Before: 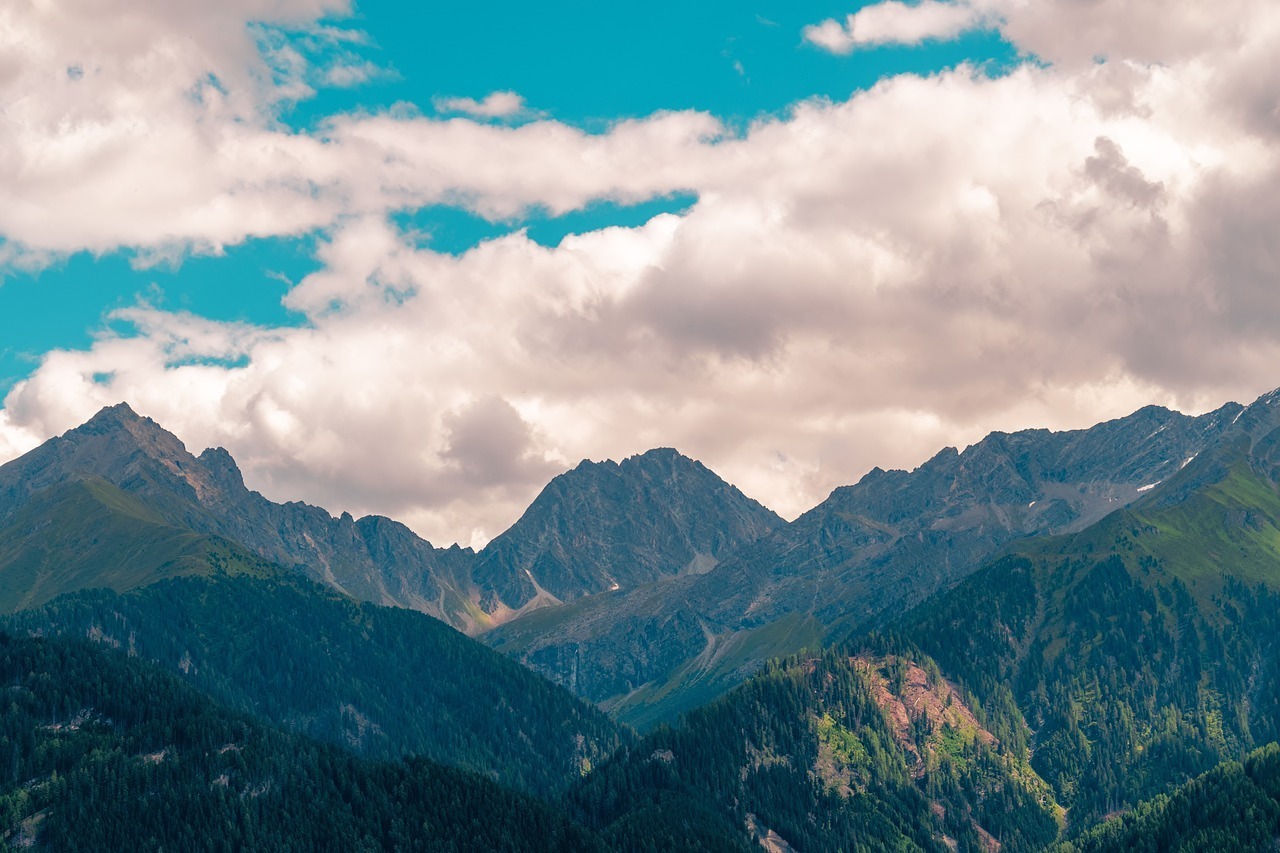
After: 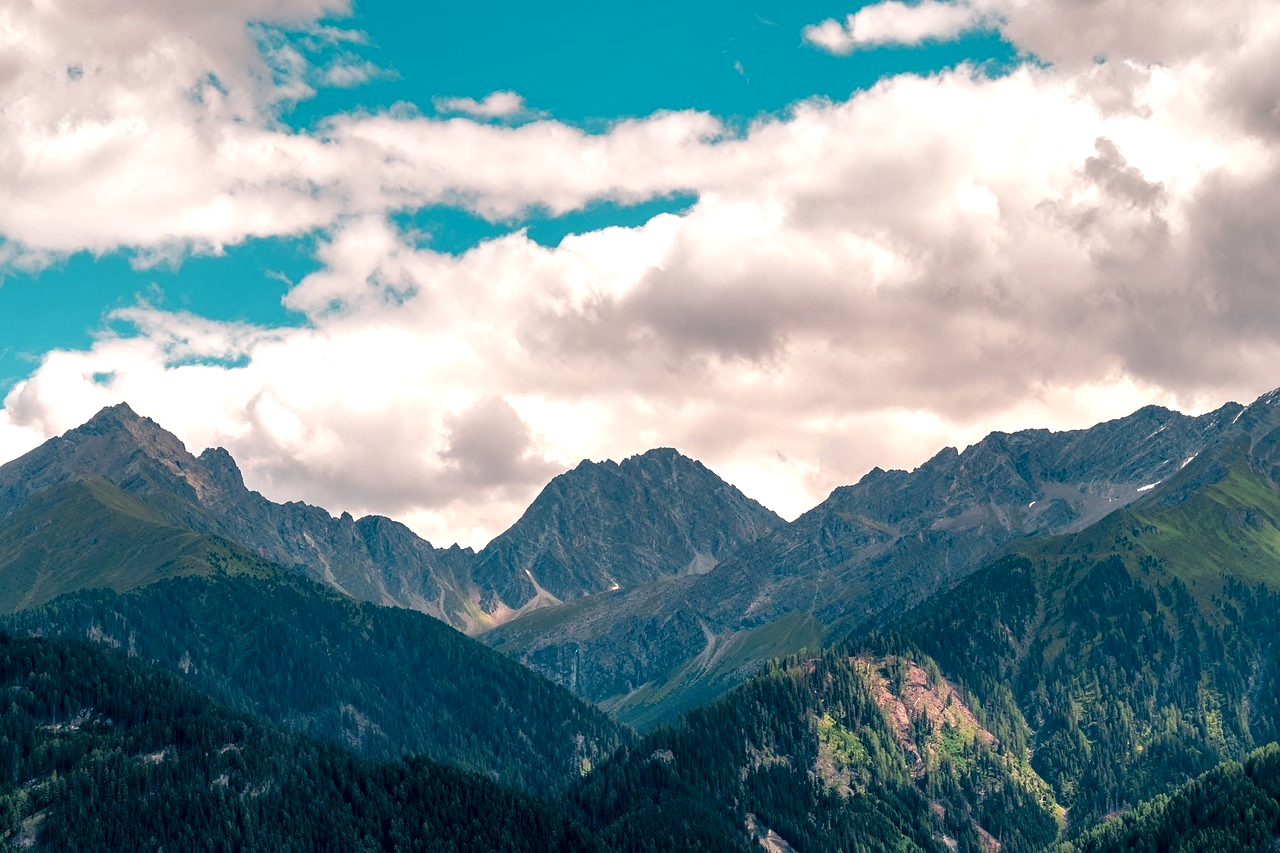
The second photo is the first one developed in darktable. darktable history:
local contrast: highlights 201%, shadows 145%, detail 138%, midtone range 0.257
